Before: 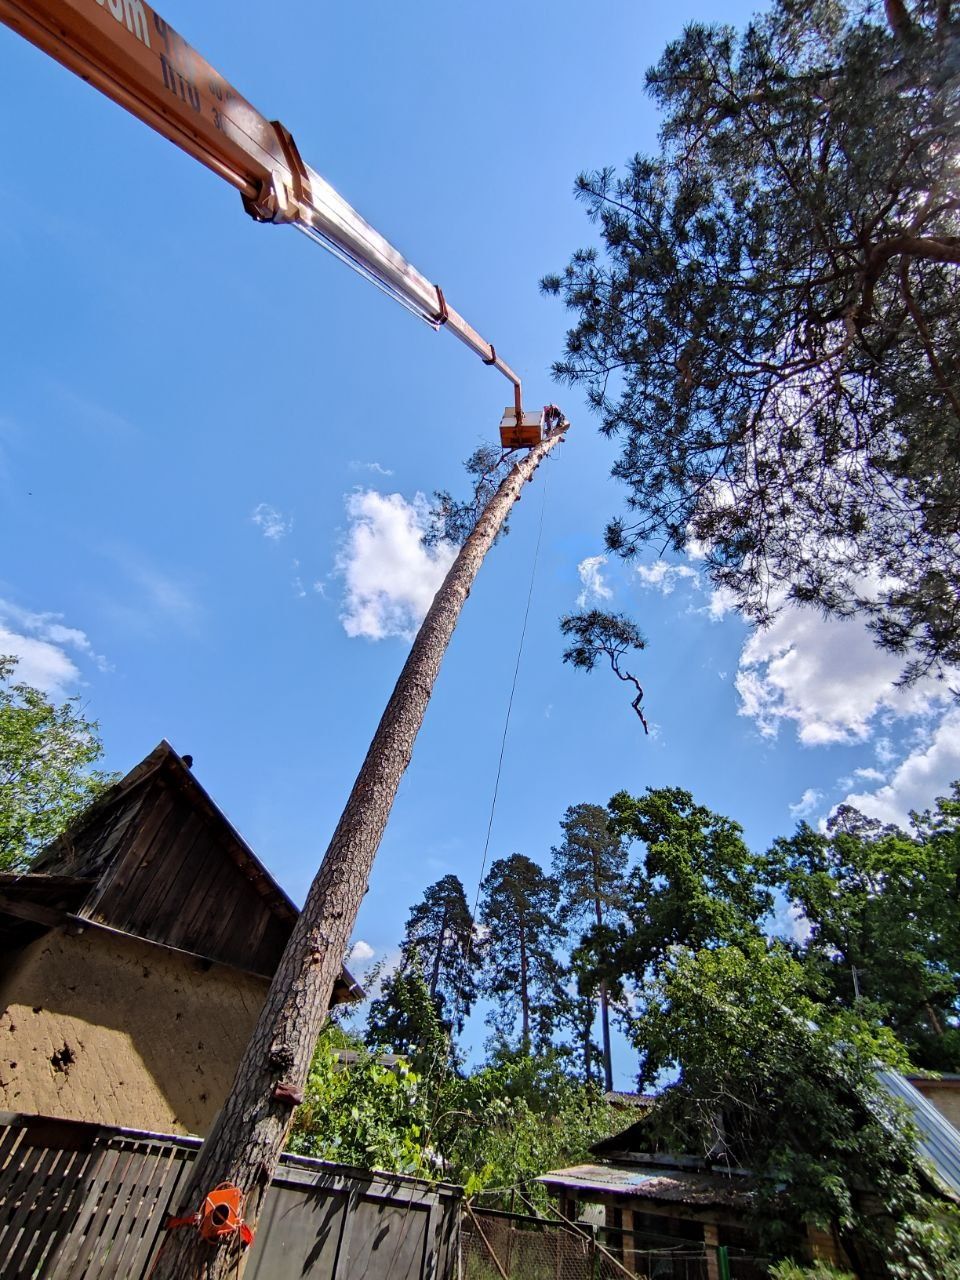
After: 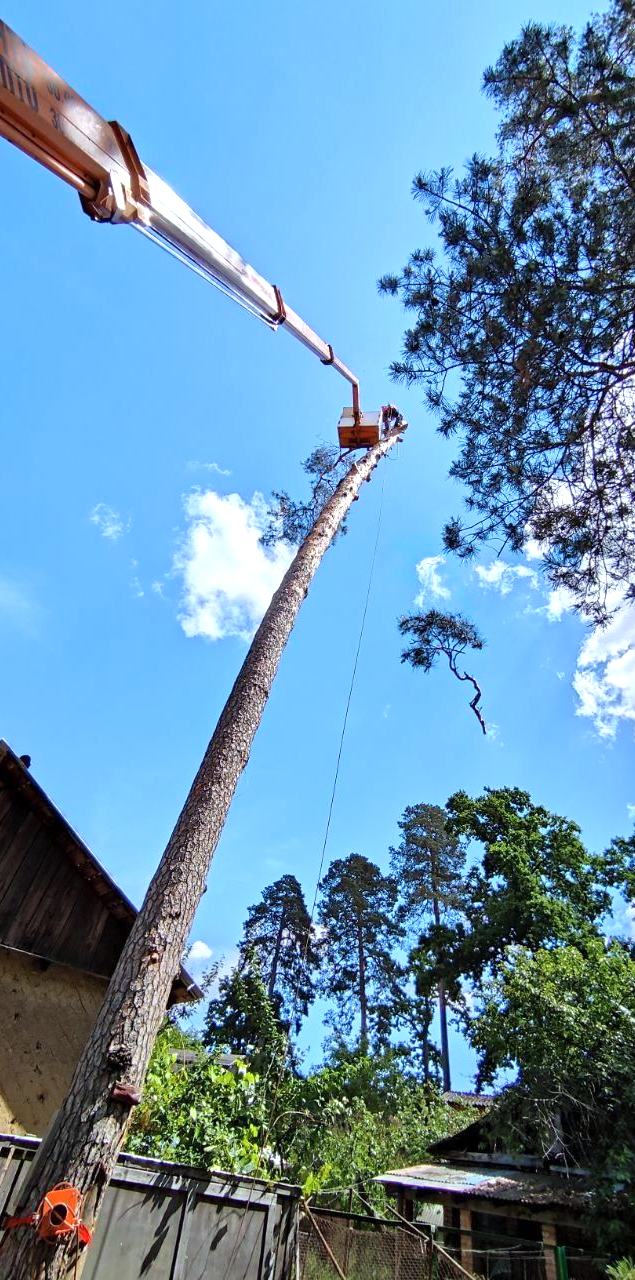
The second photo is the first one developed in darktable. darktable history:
exposure: exposure 0.488 EV, compensate highlight preservation false
color calibration: illuminant Planckian (black body), adaptation linear Bradford (ICC v4), x 0.362, y 0.366, temperature 4505.54 K
crop: left 16.899%, right 16.928%
